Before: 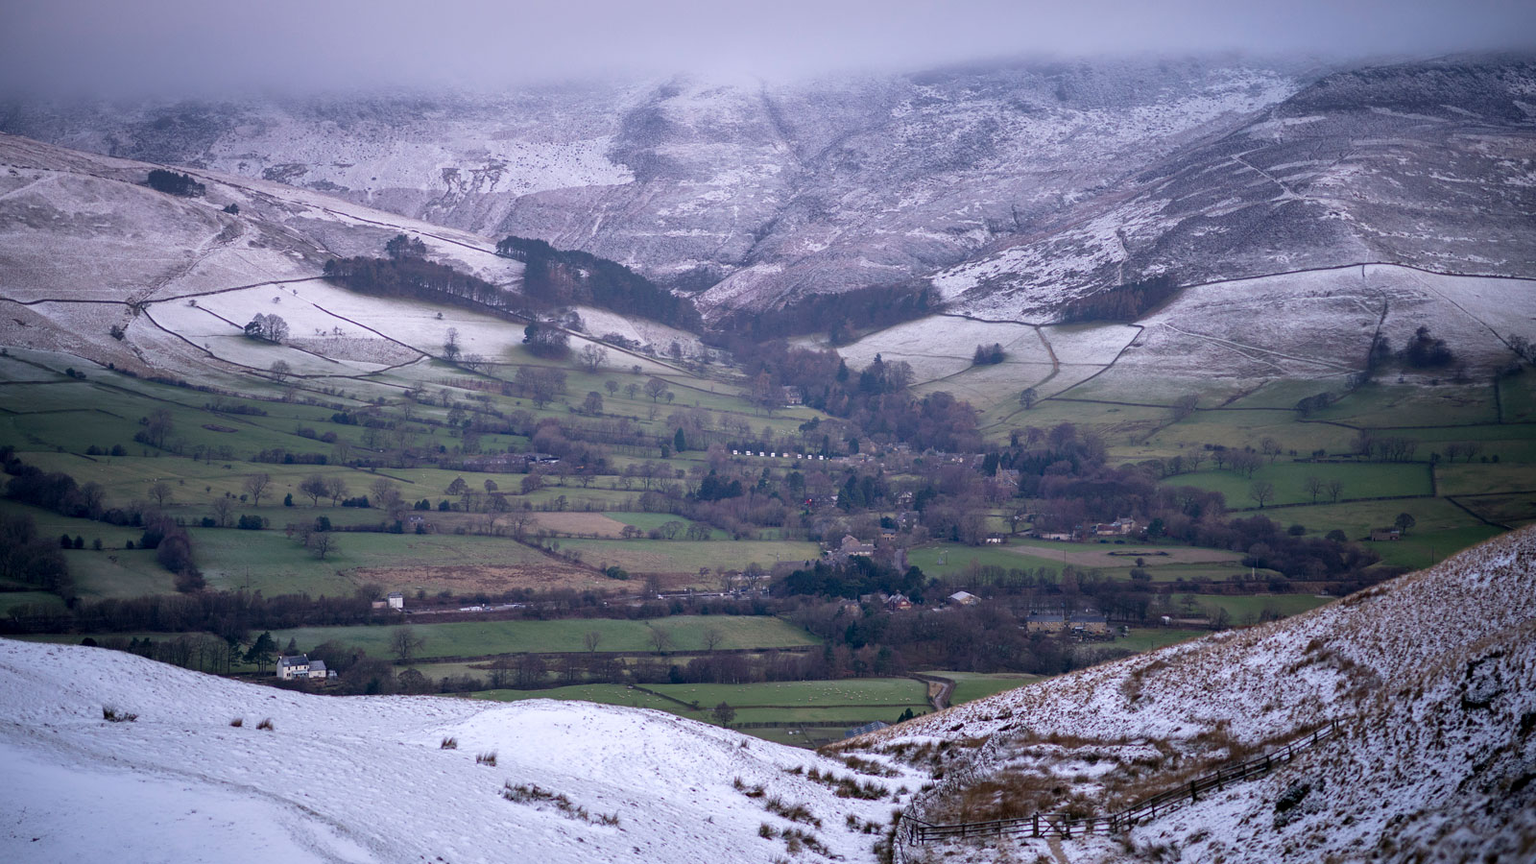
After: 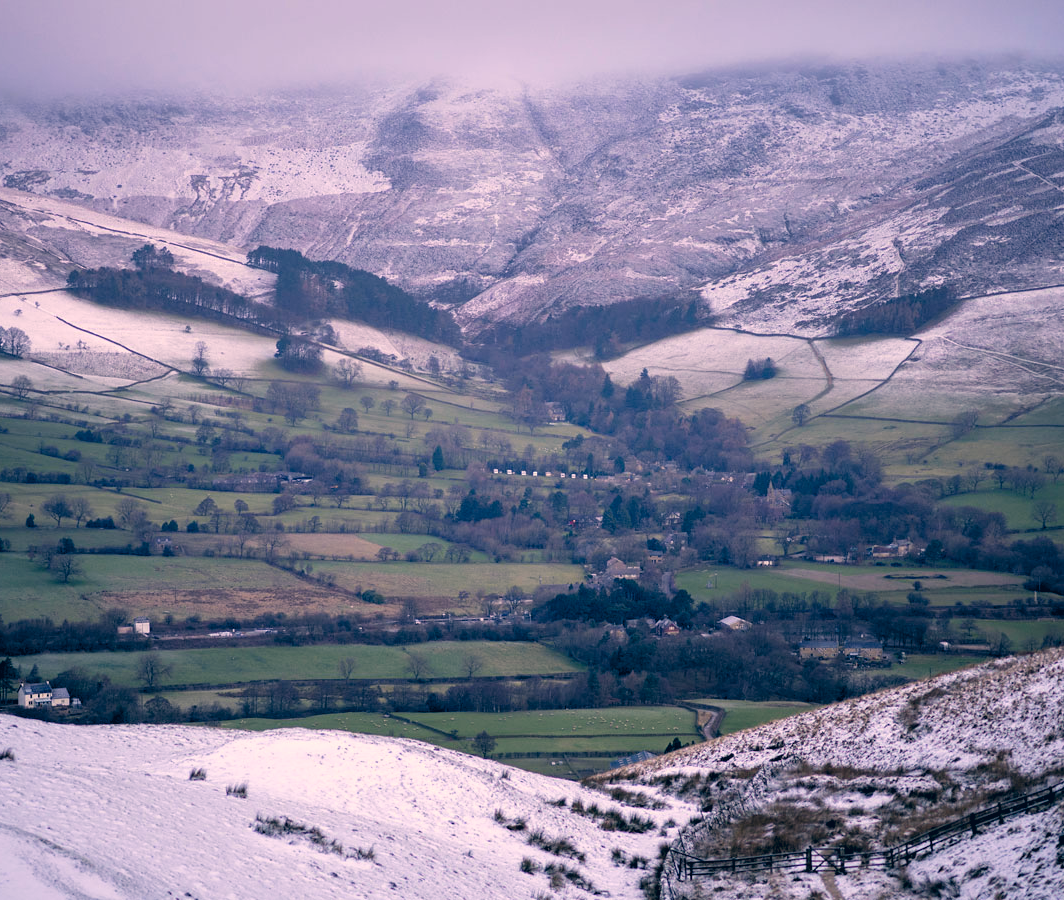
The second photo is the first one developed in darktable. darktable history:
levels: levels [0.073, 0.497, 0.972]
crop: left 16.899%, right 16.556%
color correction: highlights a* 10.32, highlights b* 14.66, shadows a* -9.59, shadows b* -15.02
